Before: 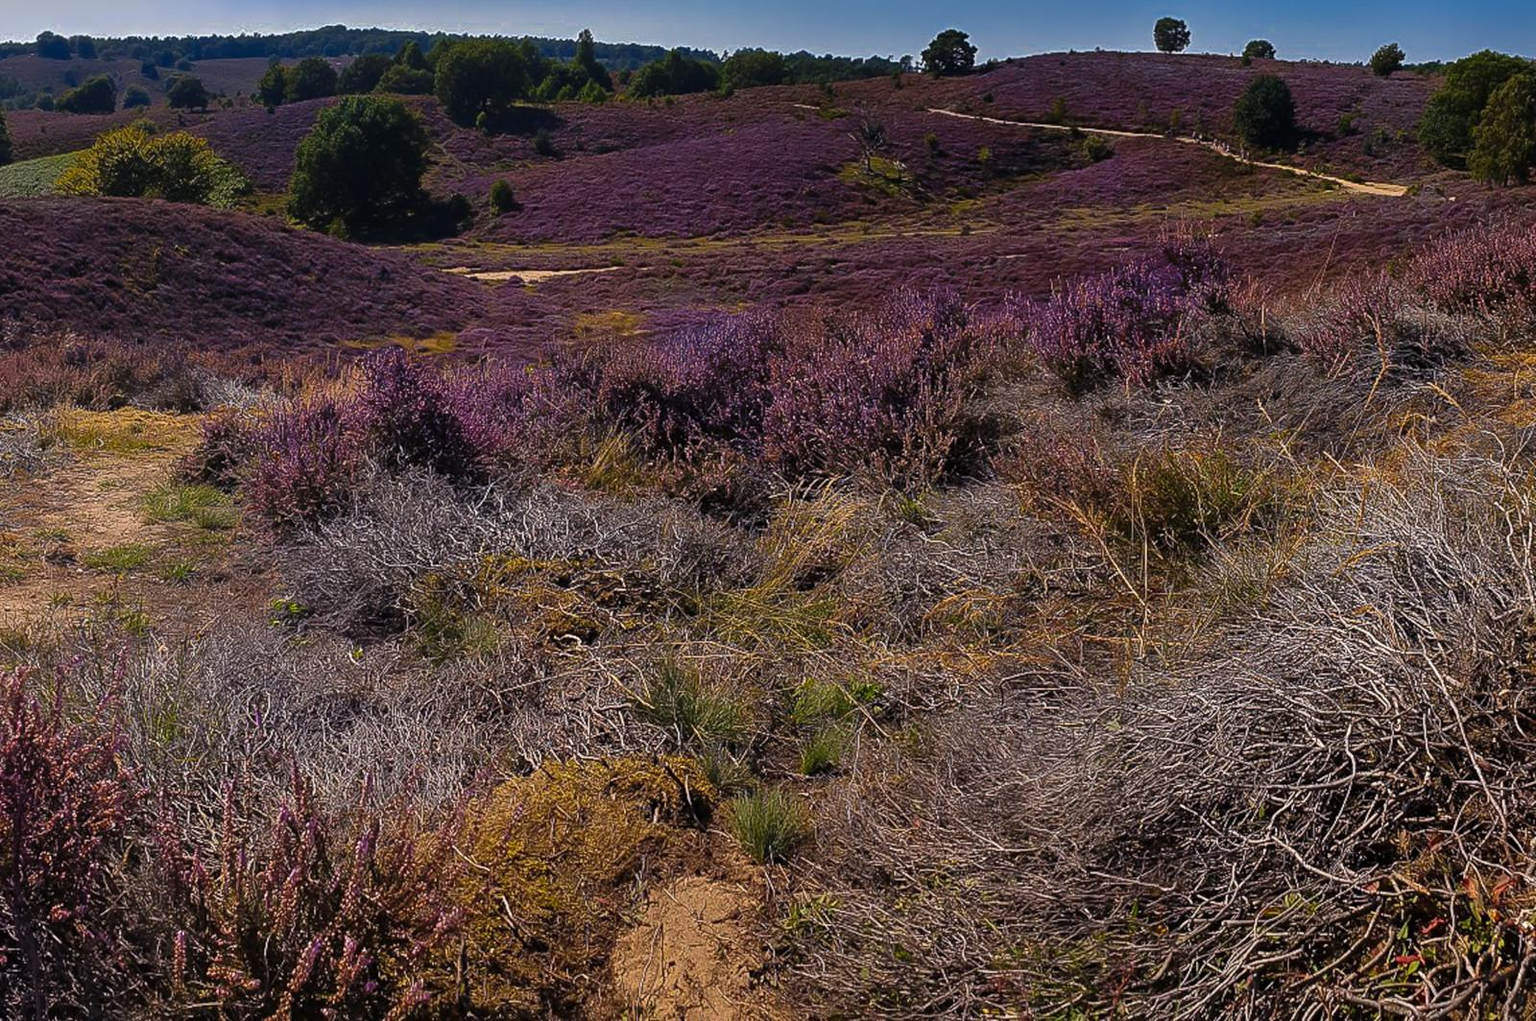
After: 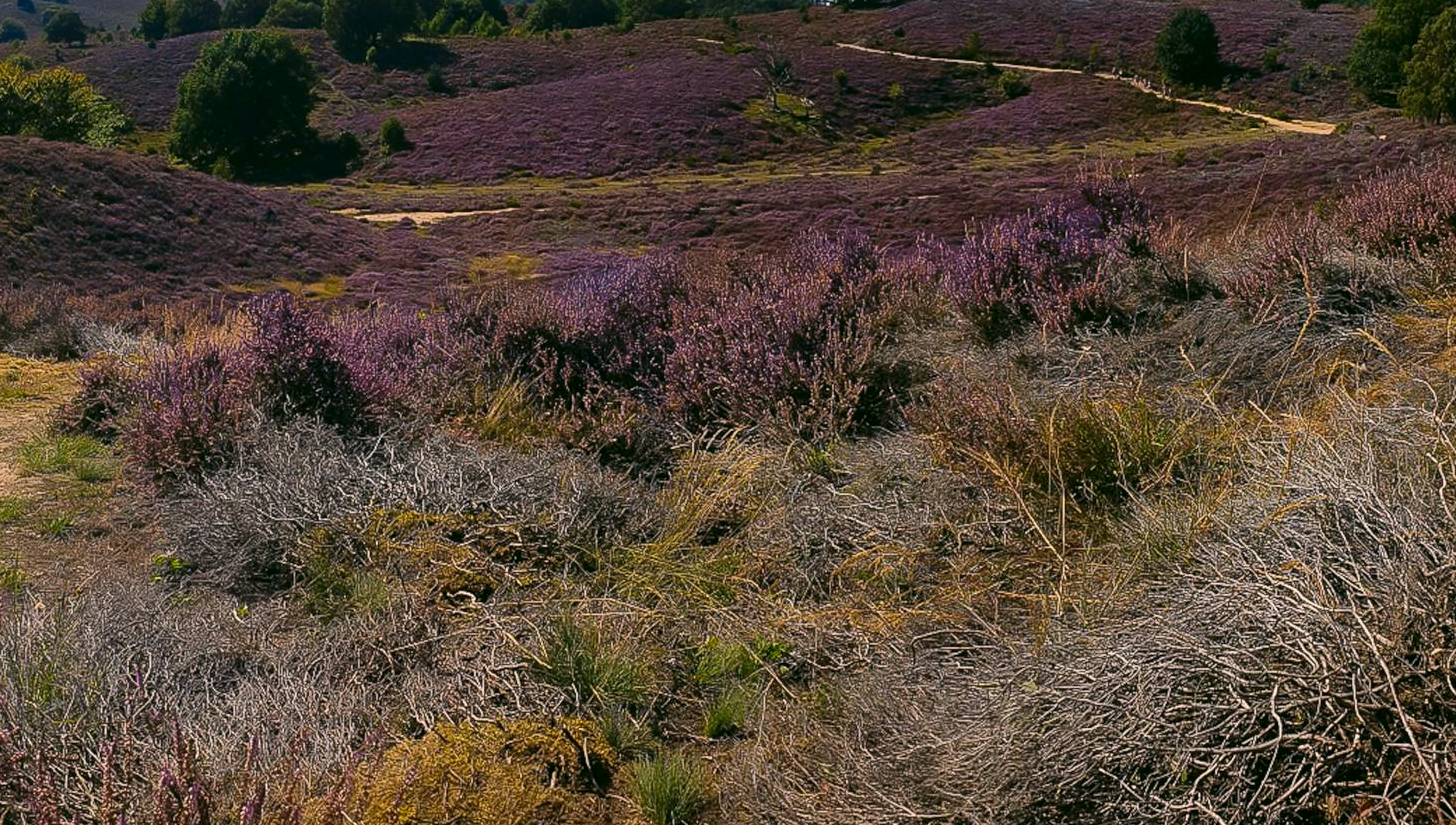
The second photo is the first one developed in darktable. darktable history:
shadows and highlights: radius 337.17, shadows 29.01, soften with gaussian
color correction: highlights a* 4.02, highlights b* 4.98, shadows a* -7.55, shadows b* 4.98
crop: left 8.155%, top 6.611%, bottom 15.385%
